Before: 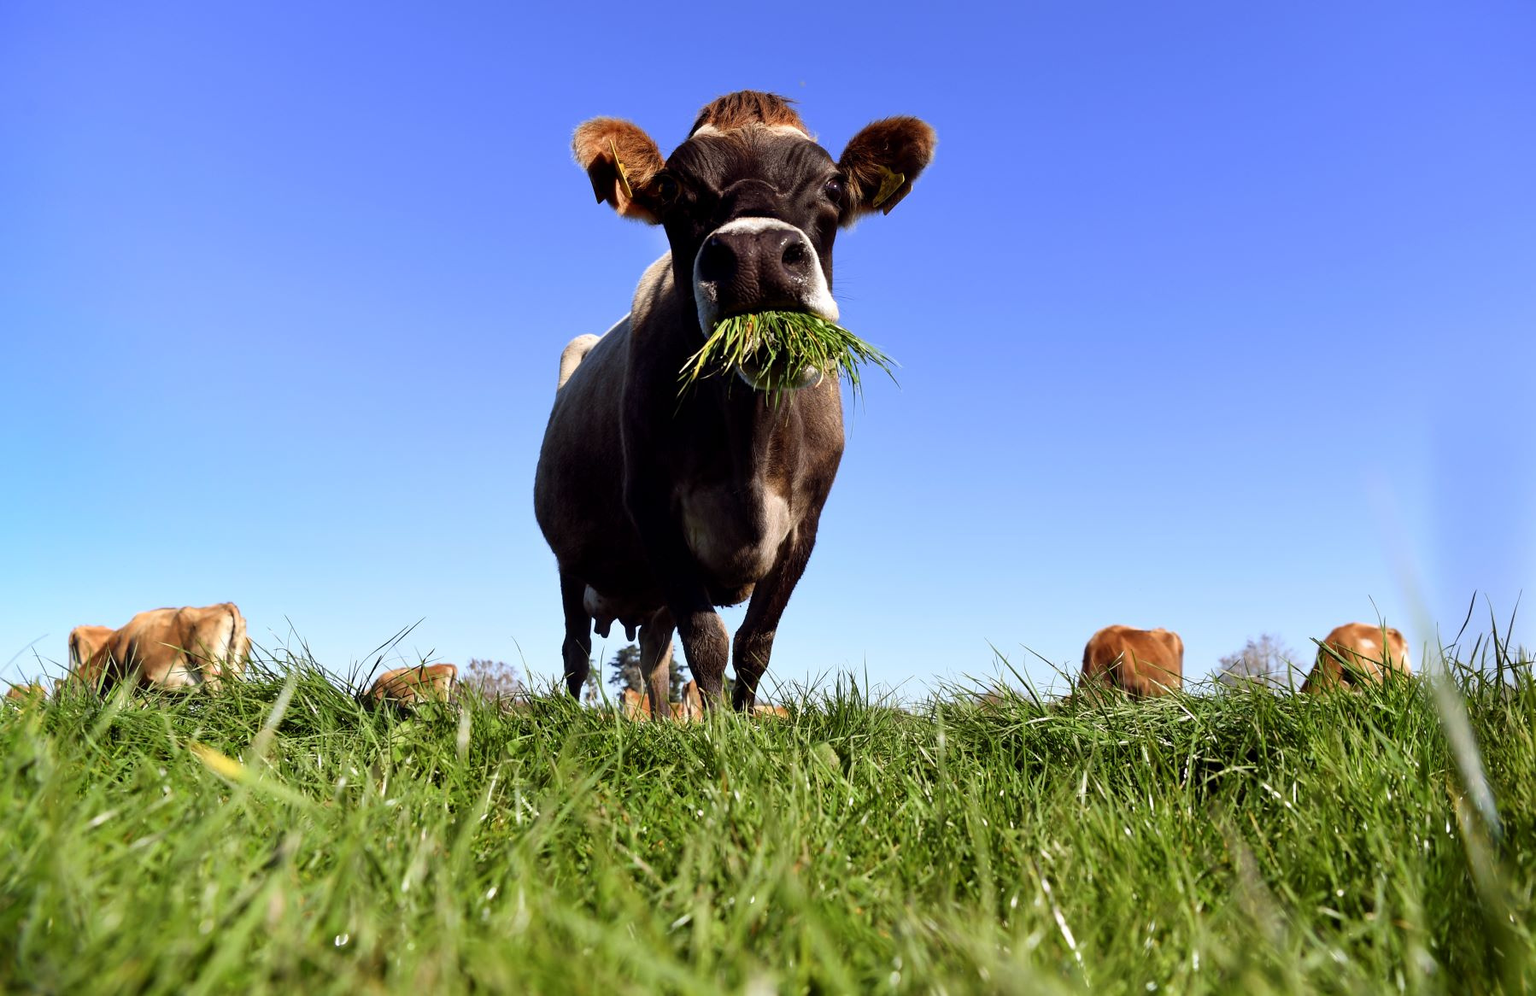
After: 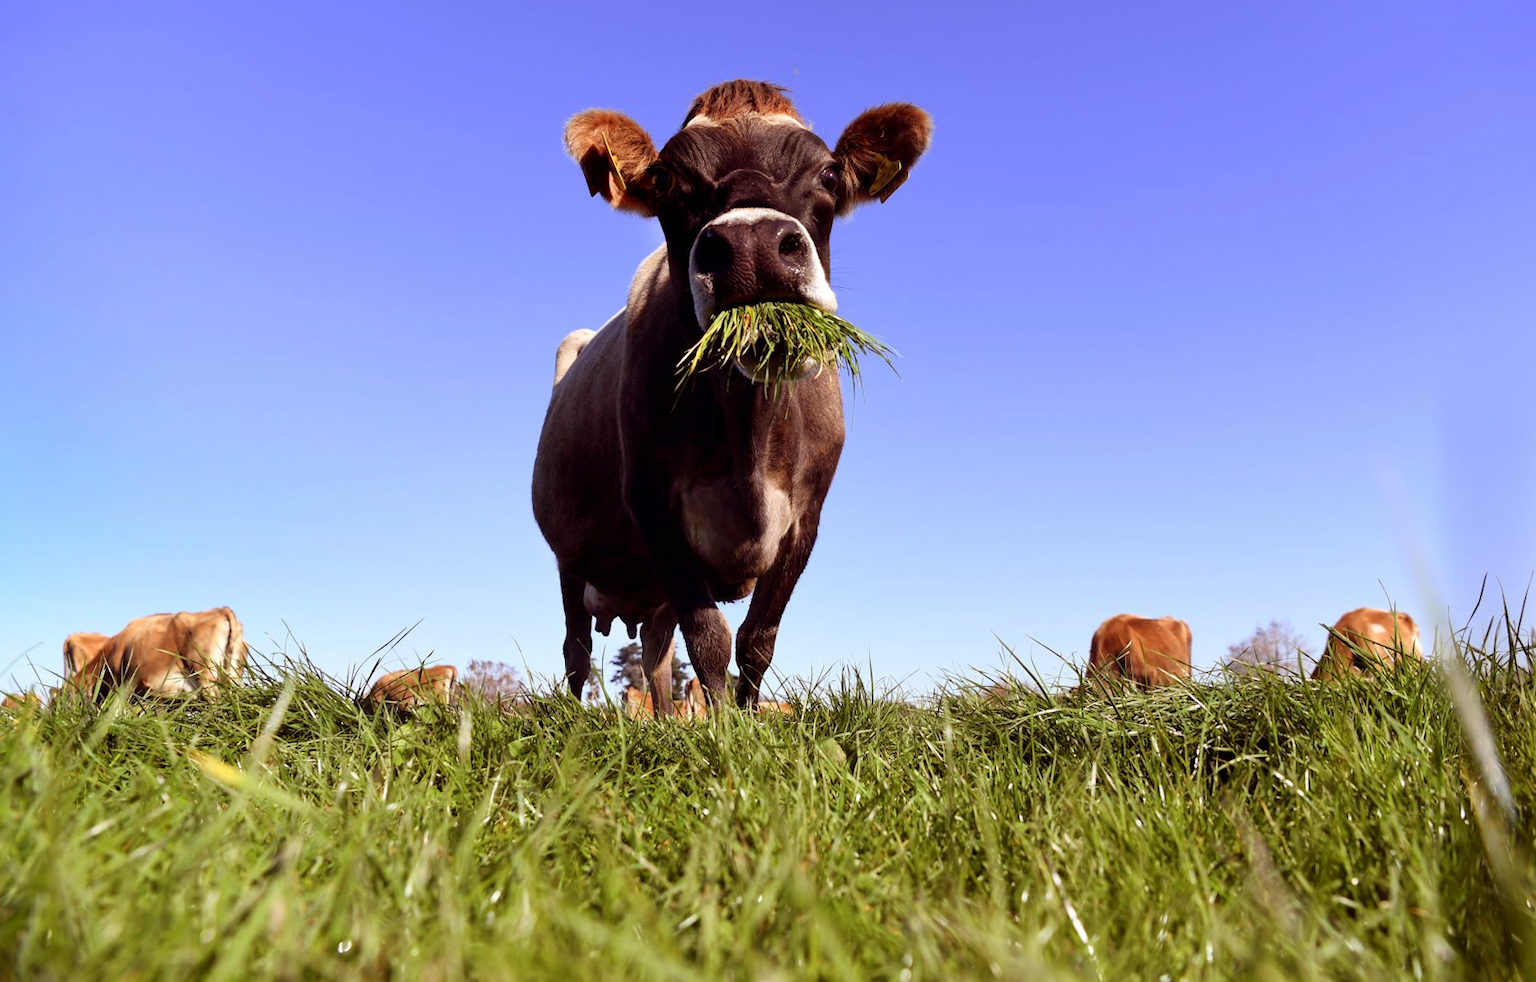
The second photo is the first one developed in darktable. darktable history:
rotate and perspective: rotation -1°, crop left 0.011, crop right 0.989, crop top 0.025, crop bottom 0.975
rgb levels: mode RGB, independent channels, levels [[0, 0.474, 1], [0, 0.5, 1], [0, 0.5, 1]]
